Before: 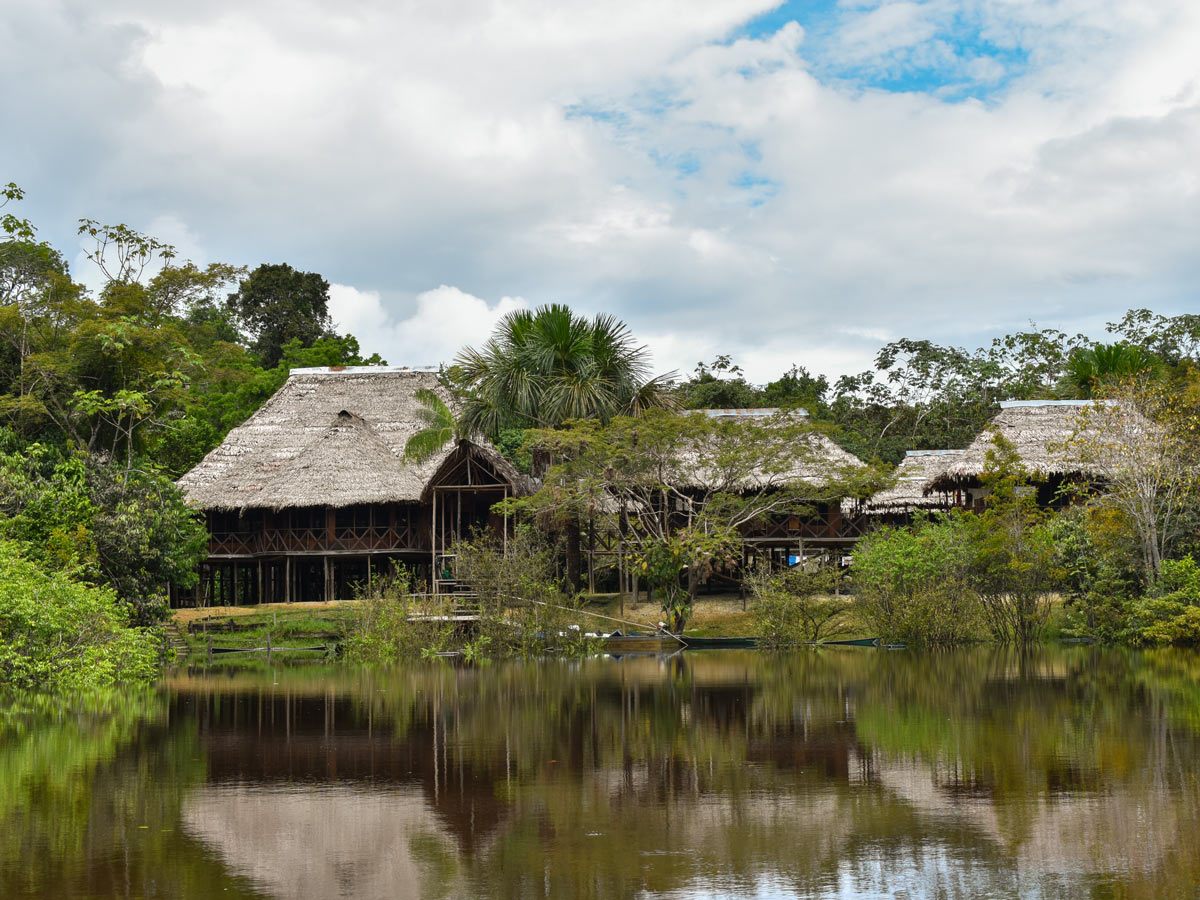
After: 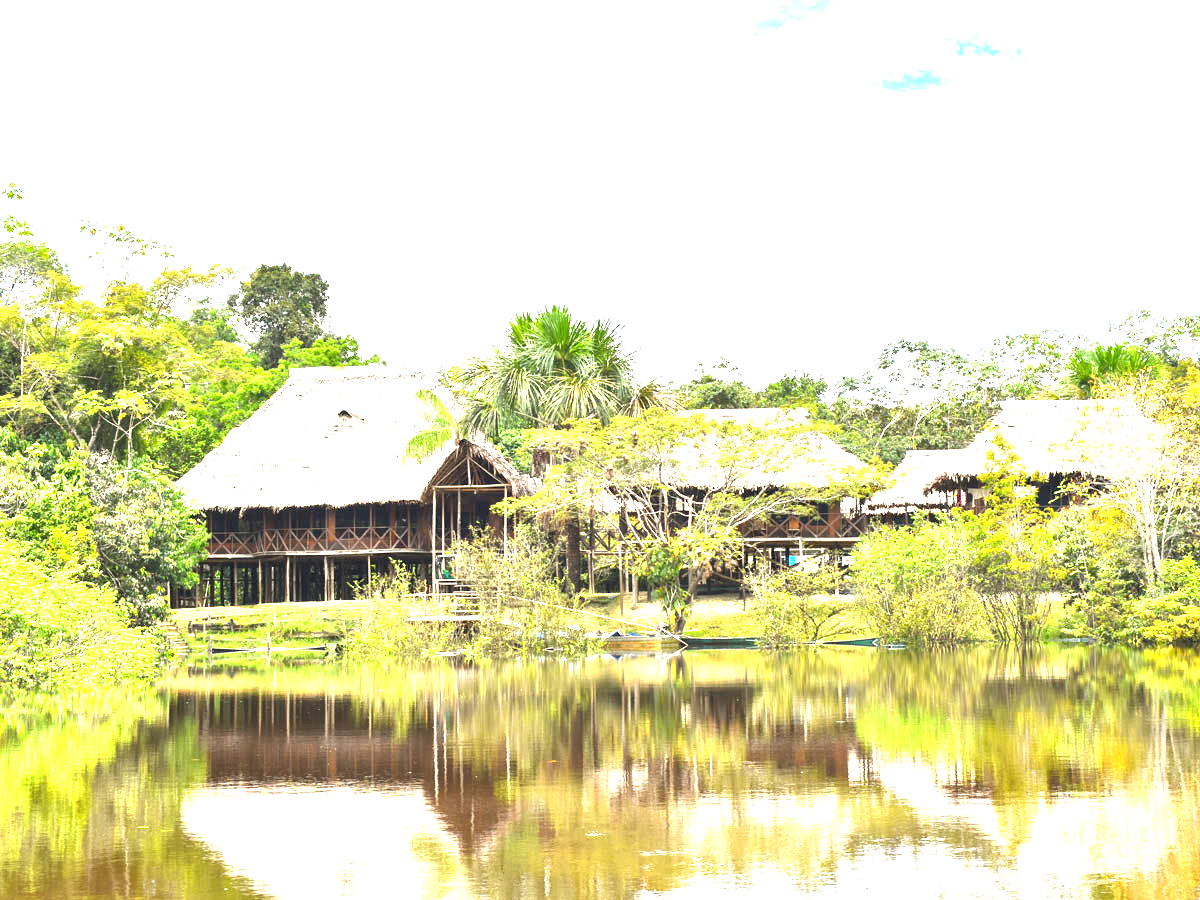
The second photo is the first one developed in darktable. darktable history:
levels: black 3.86%
exposure: exposure 3.068 EV, compensate highlight preservation false
